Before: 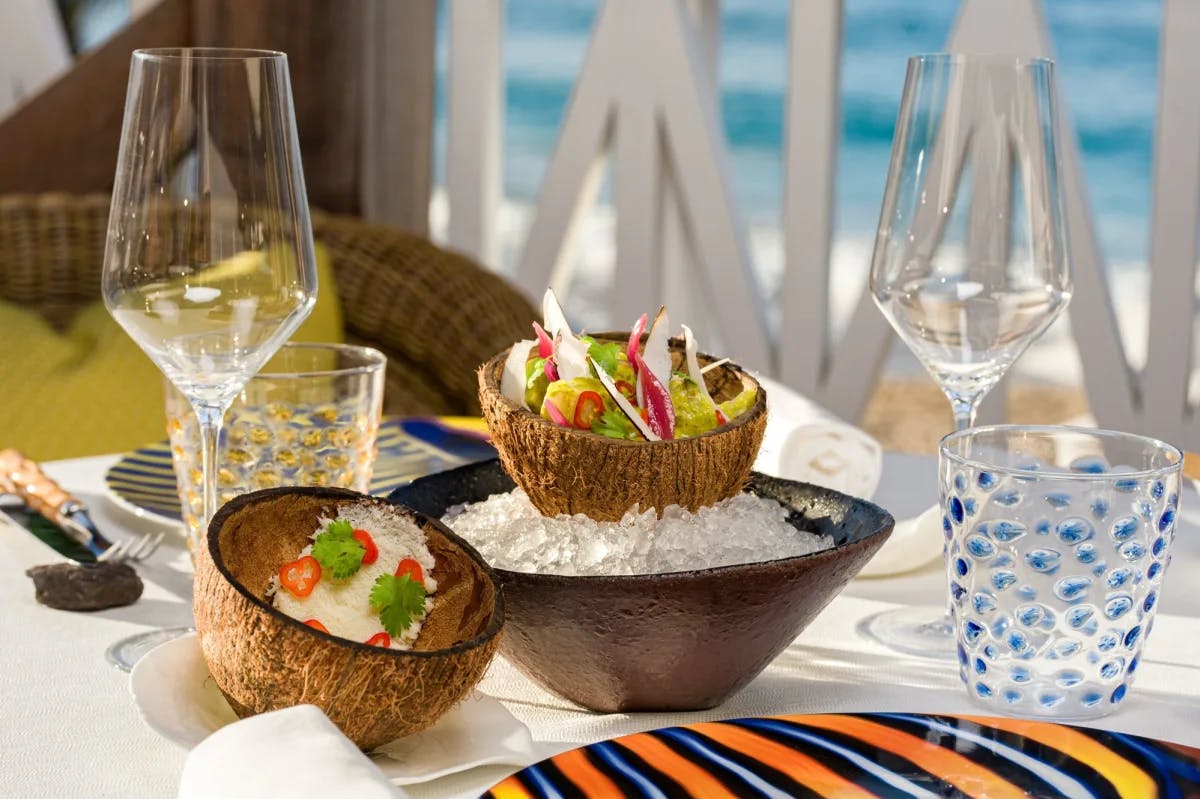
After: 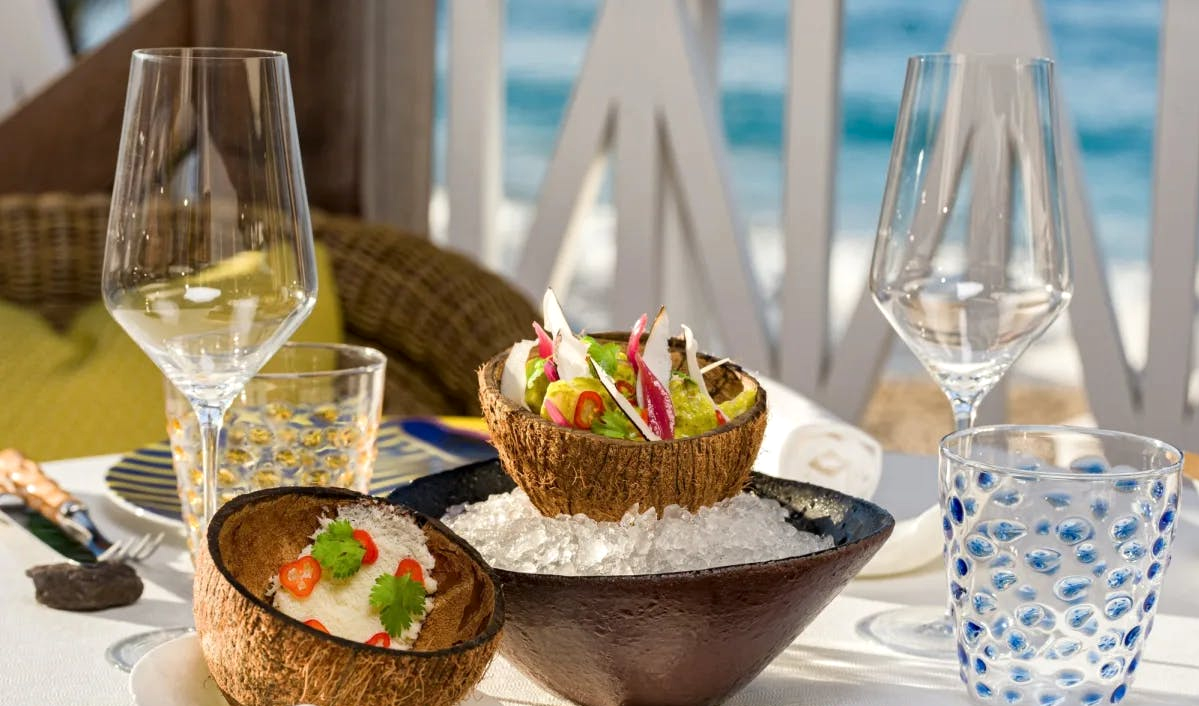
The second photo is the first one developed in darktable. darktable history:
local contrast: mode bilateral grid, contrast 21, coarseness 49, detail 119%, midtone range 0.2
crop and rotate: top 0%, bottom 11.526%
